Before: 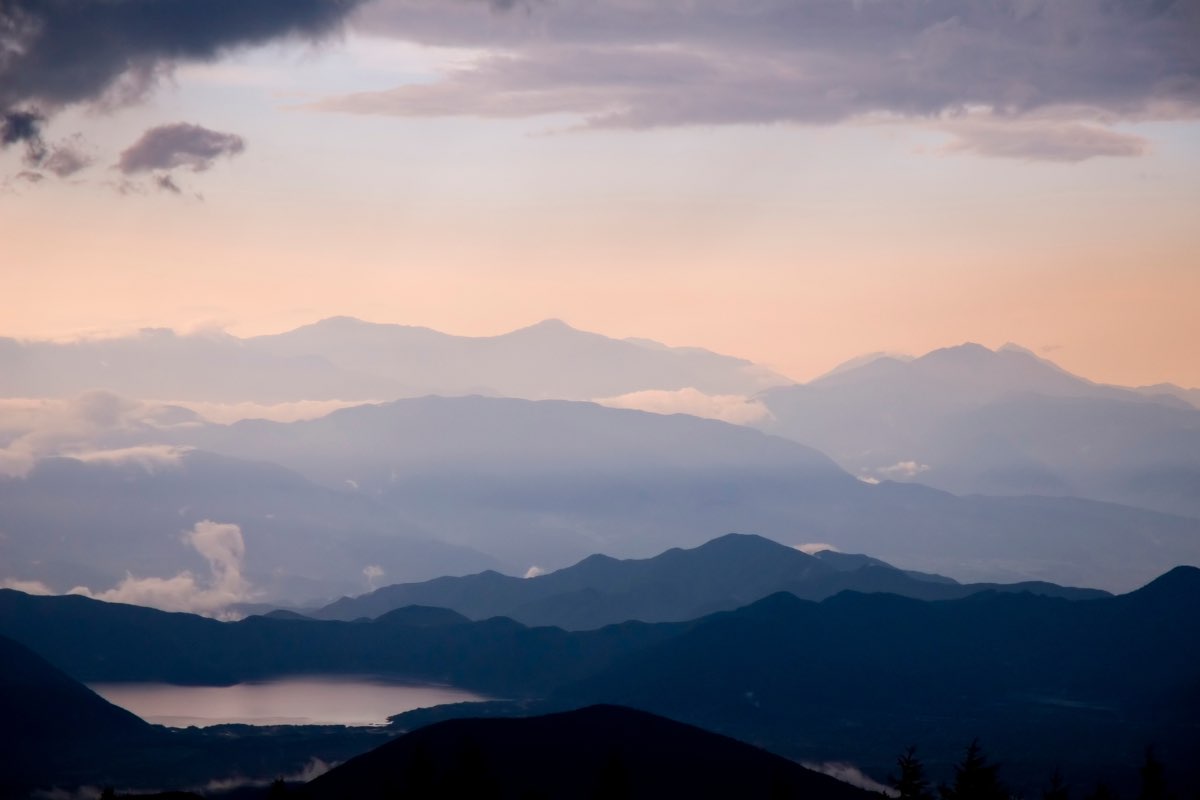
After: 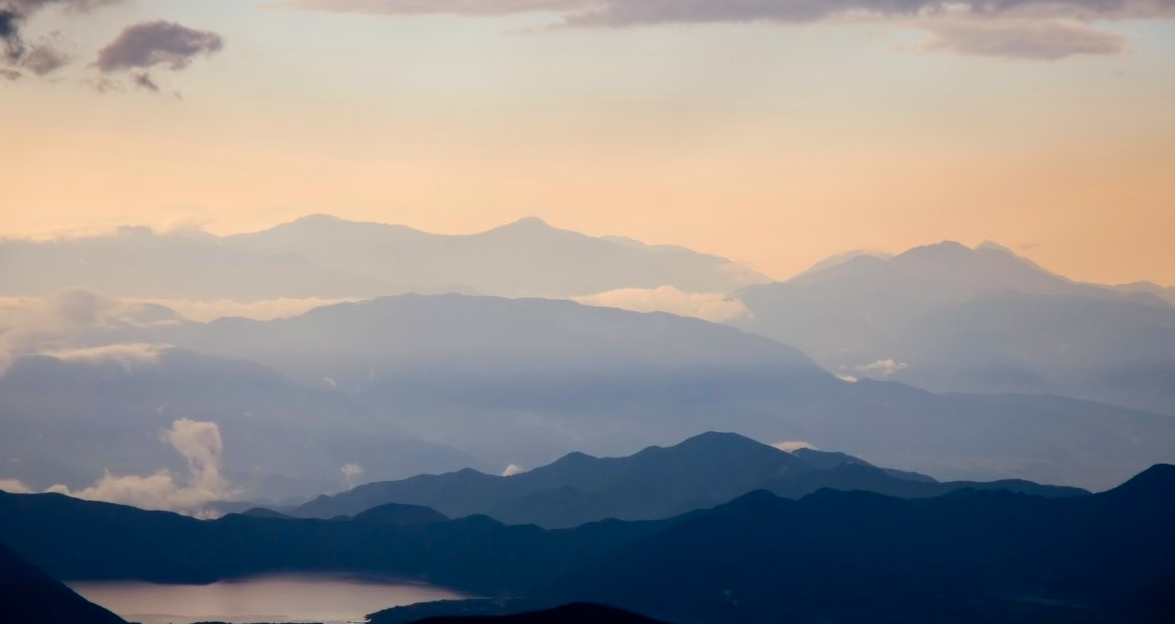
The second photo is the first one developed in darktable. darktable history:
crop and rotate: left 1.846%, top 12.807%, right 0.217%, bottom 9.143%
color correction: highlights a* -4.39, highlights b* 7.12
contrast brightness saturation: saturation 0.124
